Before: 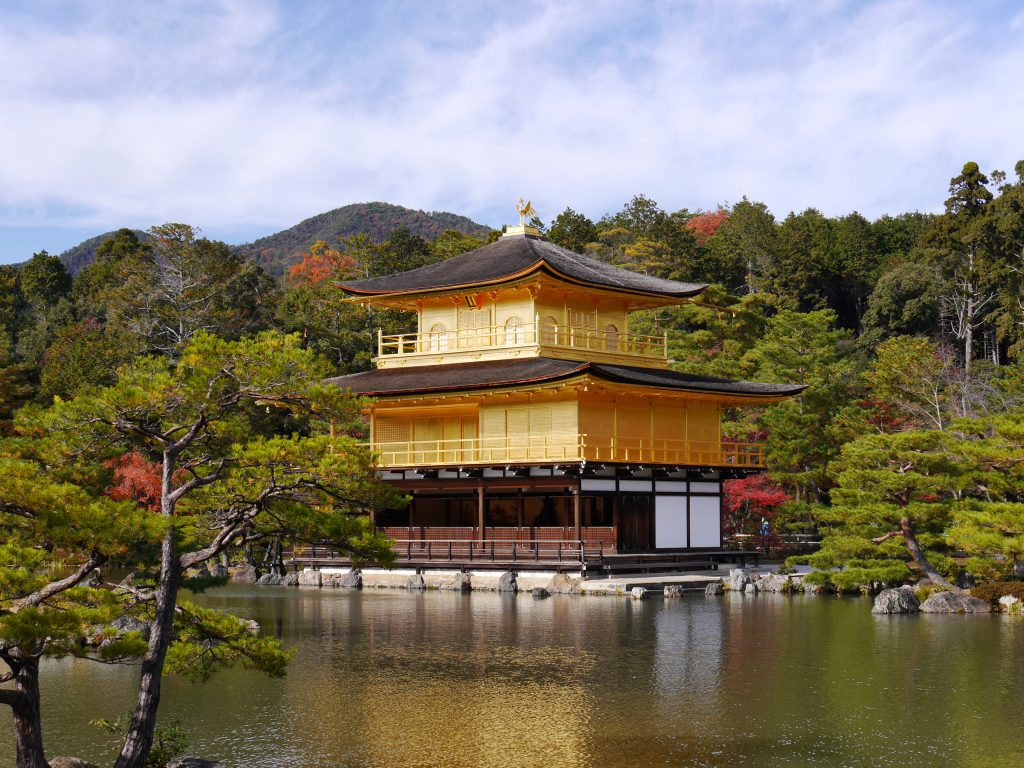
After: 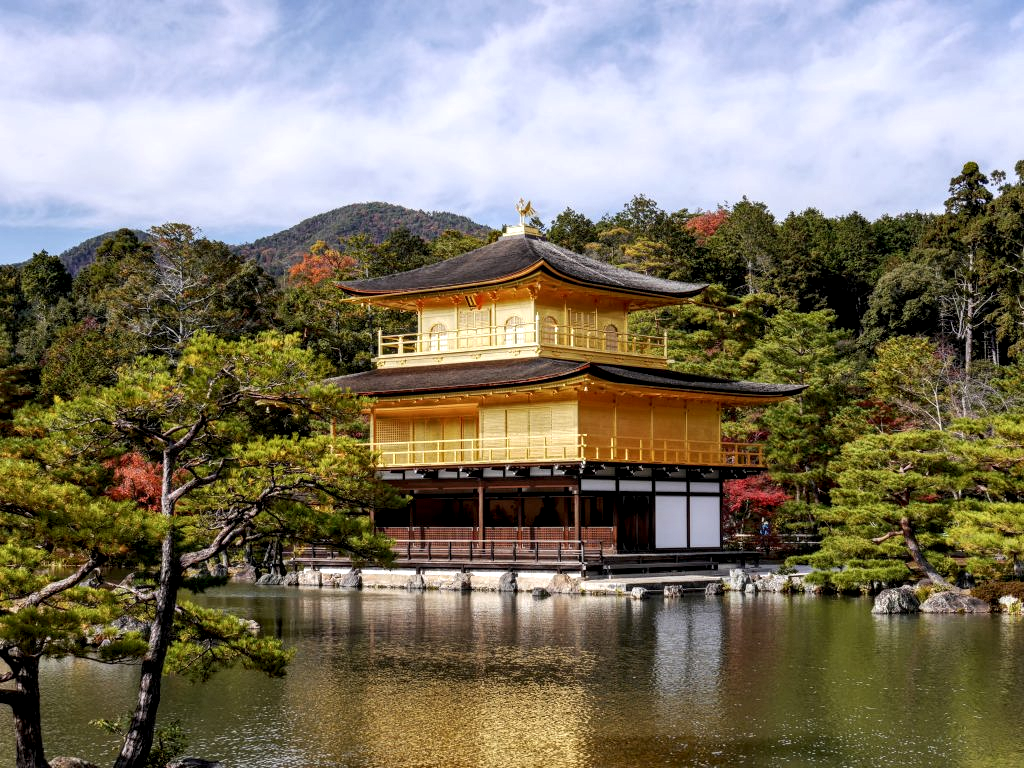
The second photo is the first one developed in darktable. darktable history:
local contrast: highlights 20%, shadows 70%, detail 170%
bloom: size 13.65%, threshold 98.39%, strength 4.82%
